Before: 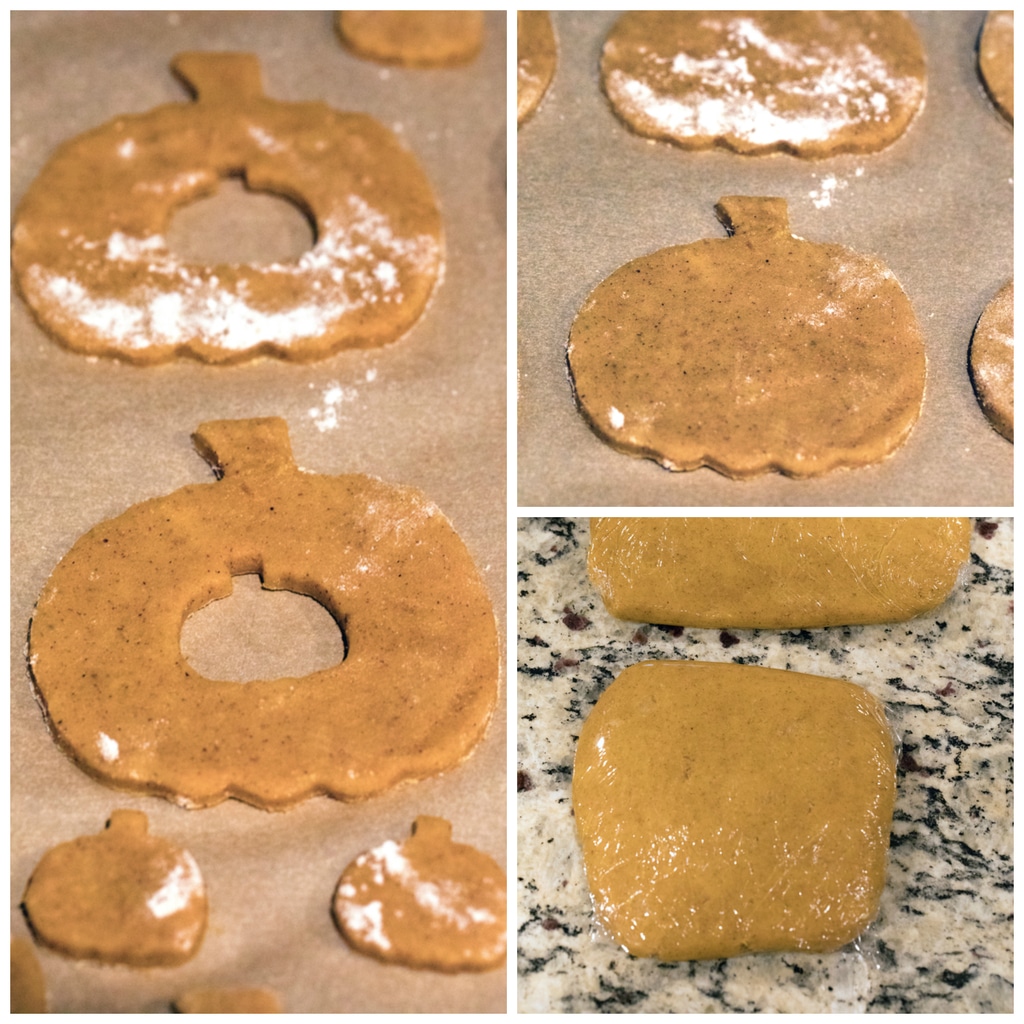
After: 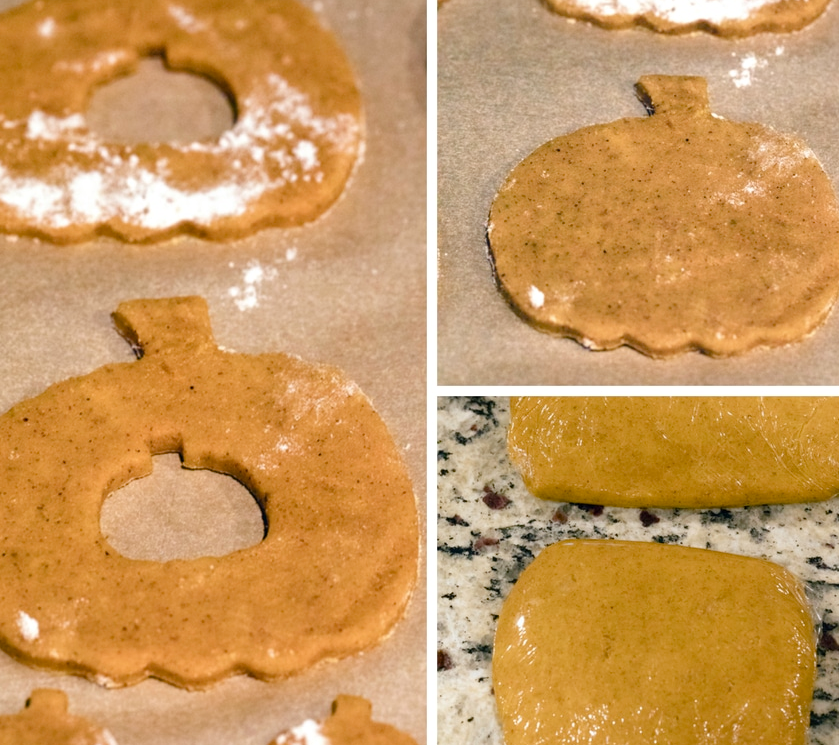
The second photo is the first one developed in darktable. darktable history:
color balance rgb: perceptual saturation grading › global saturation 20%, perceptual saturation grading › highlights -25%, perceptual saturation grading › shadows 50%
crop: left 7.856%, top 11.836%, right 10.12%, bottom 15.387%
